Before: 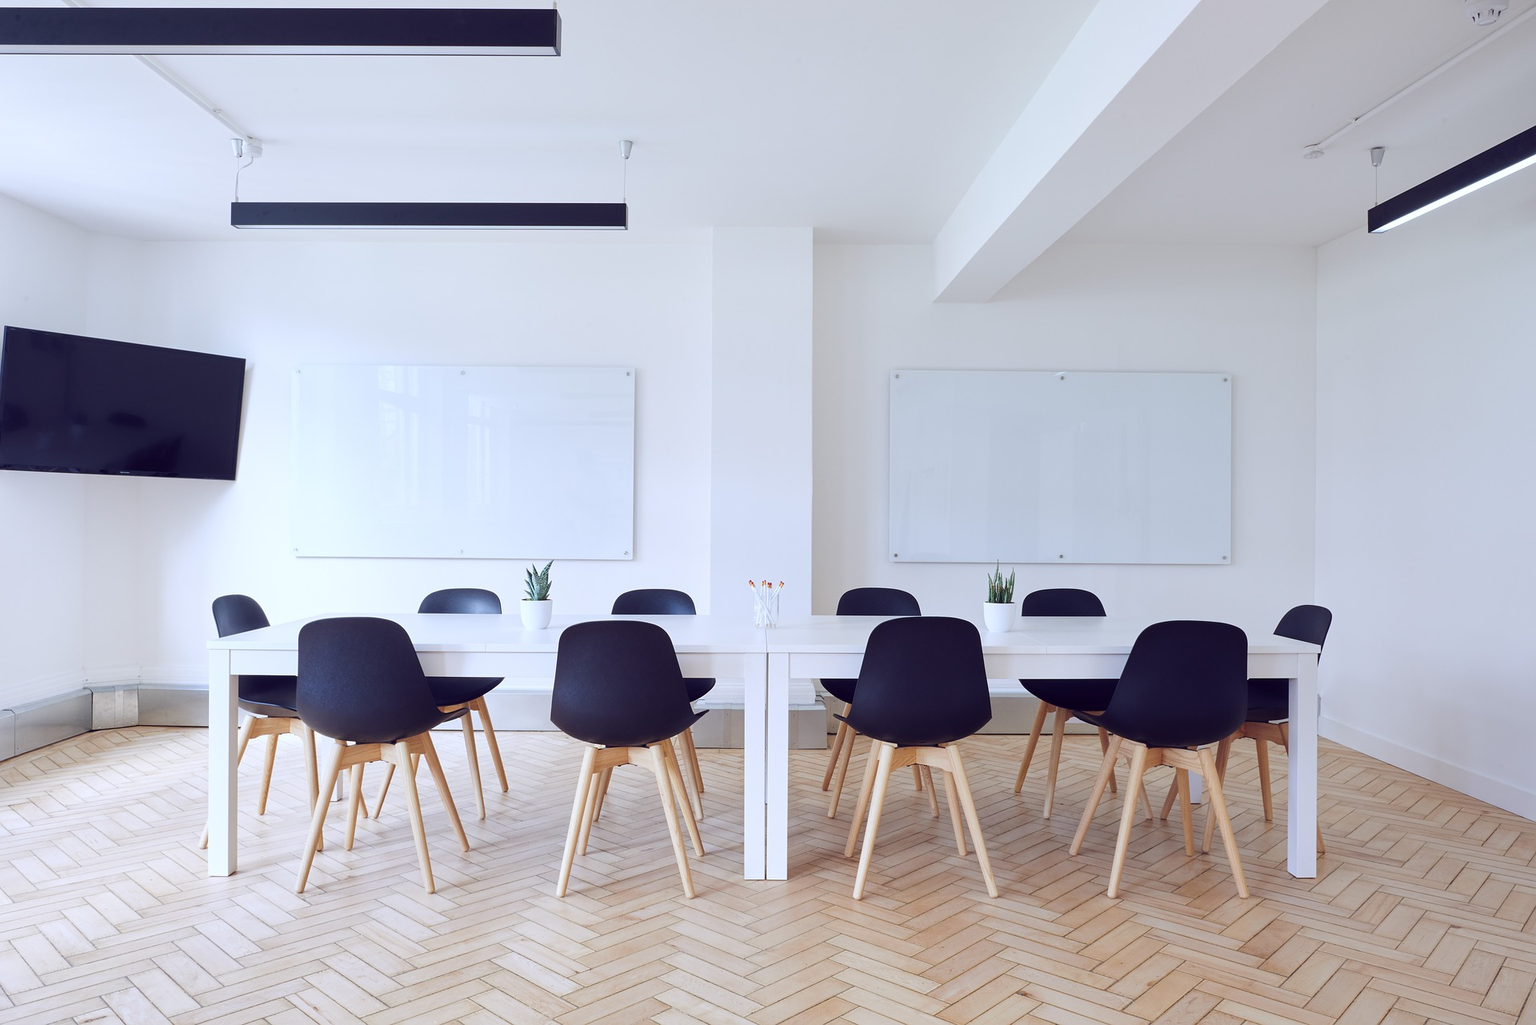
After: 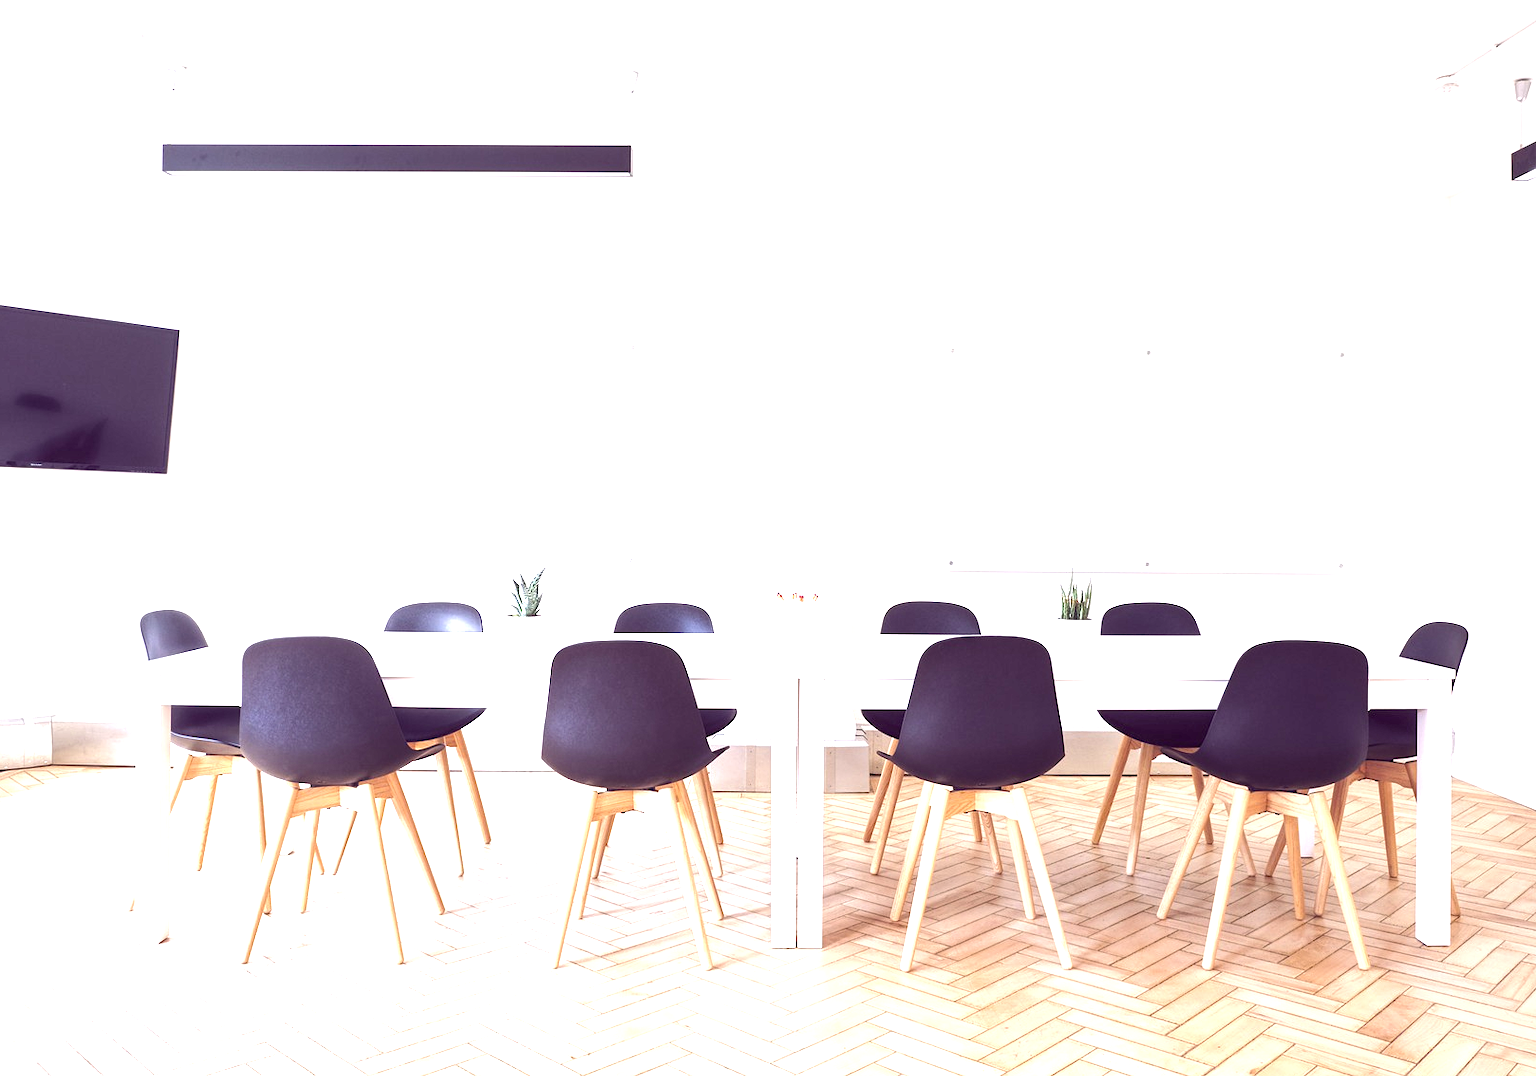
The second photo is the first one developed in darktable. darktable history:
exposure: black level correction 0, exposure 1.377 EV, compensate highlight preservation false
crop: left 6.173%, top 7.936%, right 9.548%, bottom 3.536%
local contrast: highlights 99%, shadows 86%, detail 160%, midtone range 0.2
color correction: highlights a* 6.2, highlights b* 7.92, shadows a* 5.41, shadows b* 7.27, saturation 0.908
